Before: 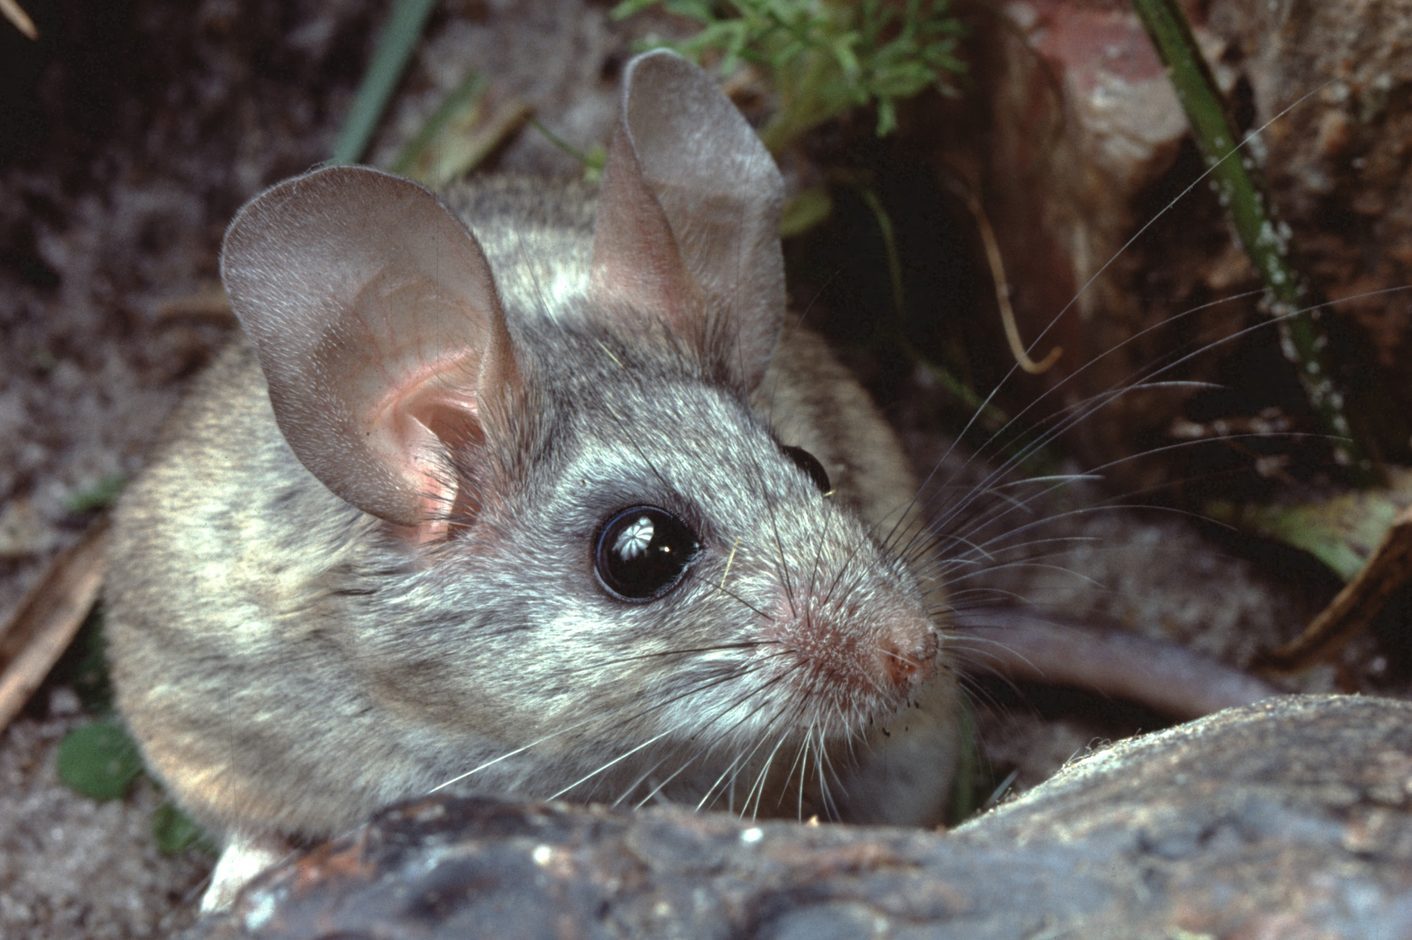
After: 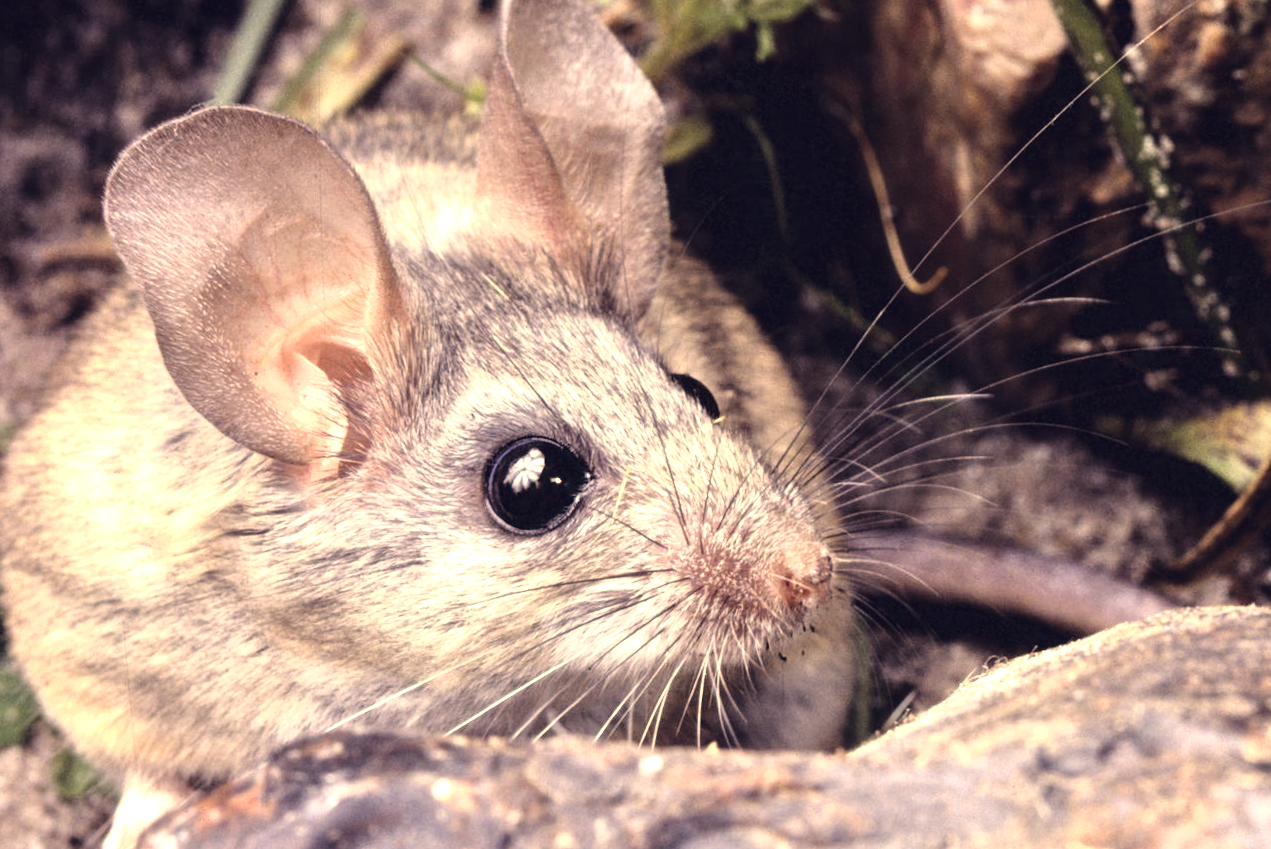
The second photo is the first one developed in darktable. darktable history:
tone curve: curves: ch0 [(0, 0) (0.003, 0.001) (0.011, 0.005) (0.025, 0.011) (0.044, 0.02) (0.069, 0.031) (0.1, 0.045) (0.136, 0.078) (0.177, 0.124) (0.224, 0.18) (0.277, 0.245) (0.335, 0.315) (0.399, 0.393) (0.468, 0.477) (0.543, 0.569) (0.623, 0.666) (0.709, 0.771) (0.801, 0.871) (0.898, 0.965) (1, 1)], color space Lab, linked channels, preserve colors none
color balance rgb: perceptual saturation grading › global saturation -0.035%, perceptual brilliance grading › global brilliance 25.758%
color correction: highlights a* 19.86, highlights b* 28.24, shadows a* 3.4, shadows b* -16.56, saturation 0.752
crop and rotate: angle 1.64°, left 6.083%, top 5.717%
tone equalizer: -8 EV 0.011 EV, -7 EV -0.041 EV, -6 EV 0.034 EV, -5 EV 0.033 EV, -4 EV 0.246 EV, -3 EV 0.66 EV, -2 EV 0.572 EV, -1 EV 0.187 EV, +0 EV 0.046 EV
